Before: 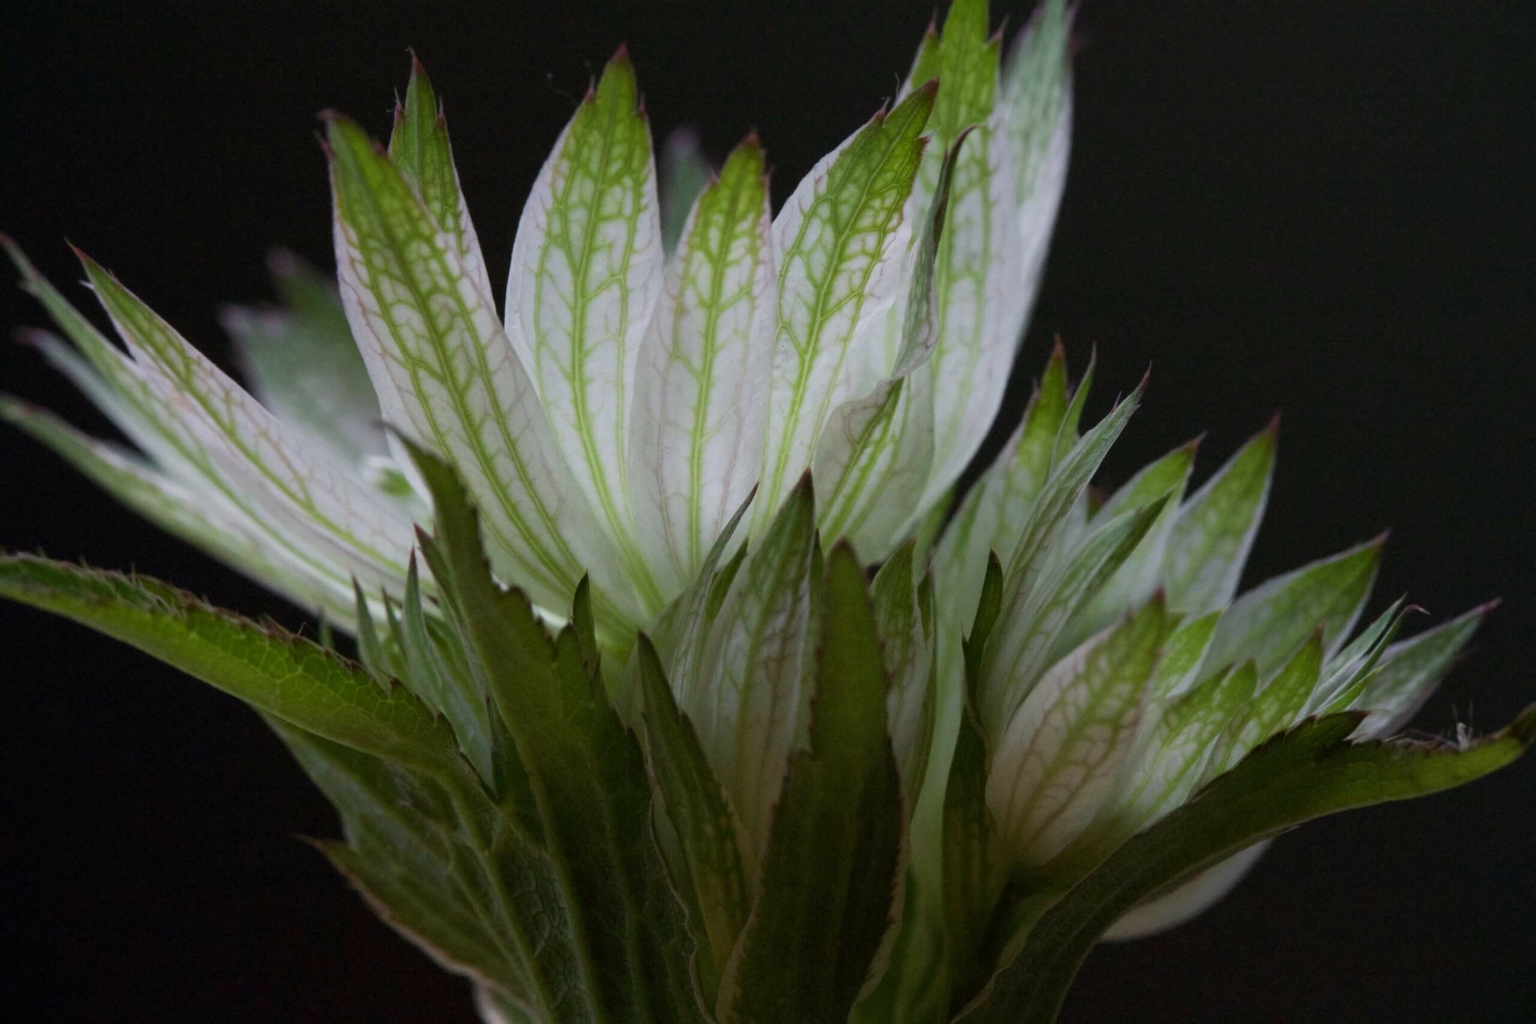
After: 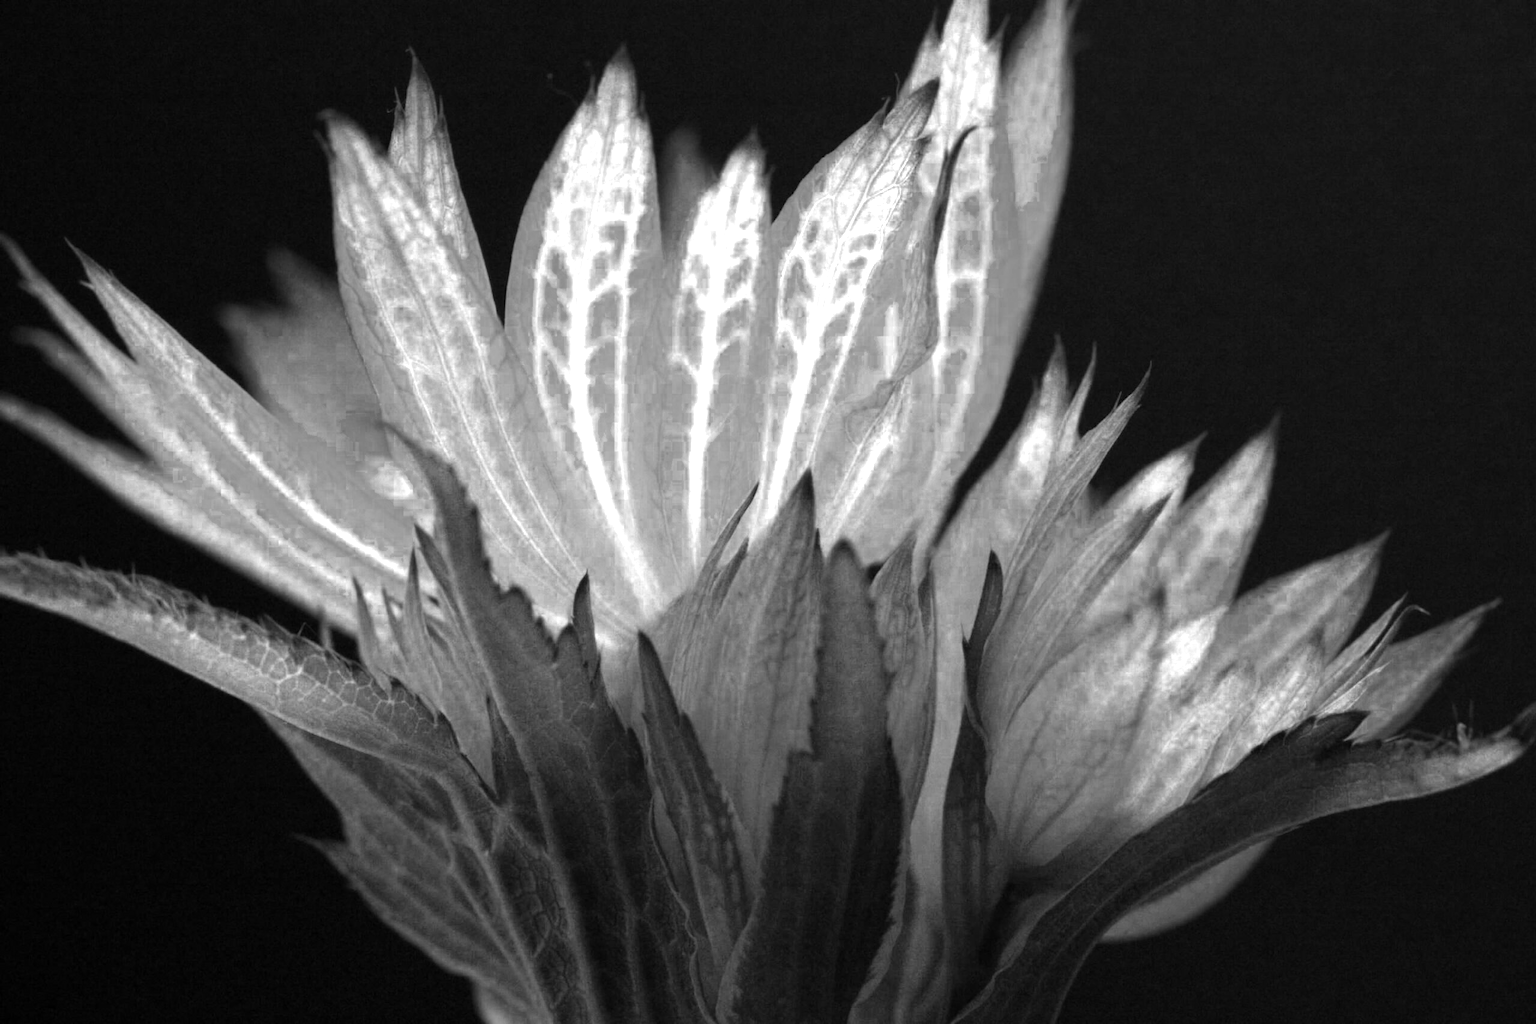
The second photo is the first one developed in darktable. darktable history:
color balance rgb: perceptual saturation grading › global saturation 30%, global vibrance 20%
color zones: curves: ch0 [(0, 0.554) (0.146, 0.662) (0.293, 0.86) (0.503, 0.774) (0.637, 0.106) (0.74, 0.072) (0.866, 0.488) (0.998, 0.569)]; ch1 [(0, 0) (0.143, 0) (0.286, 0) (0.429, 0) (0.571, 0) (0.714, 0) (0.857, 0)]
